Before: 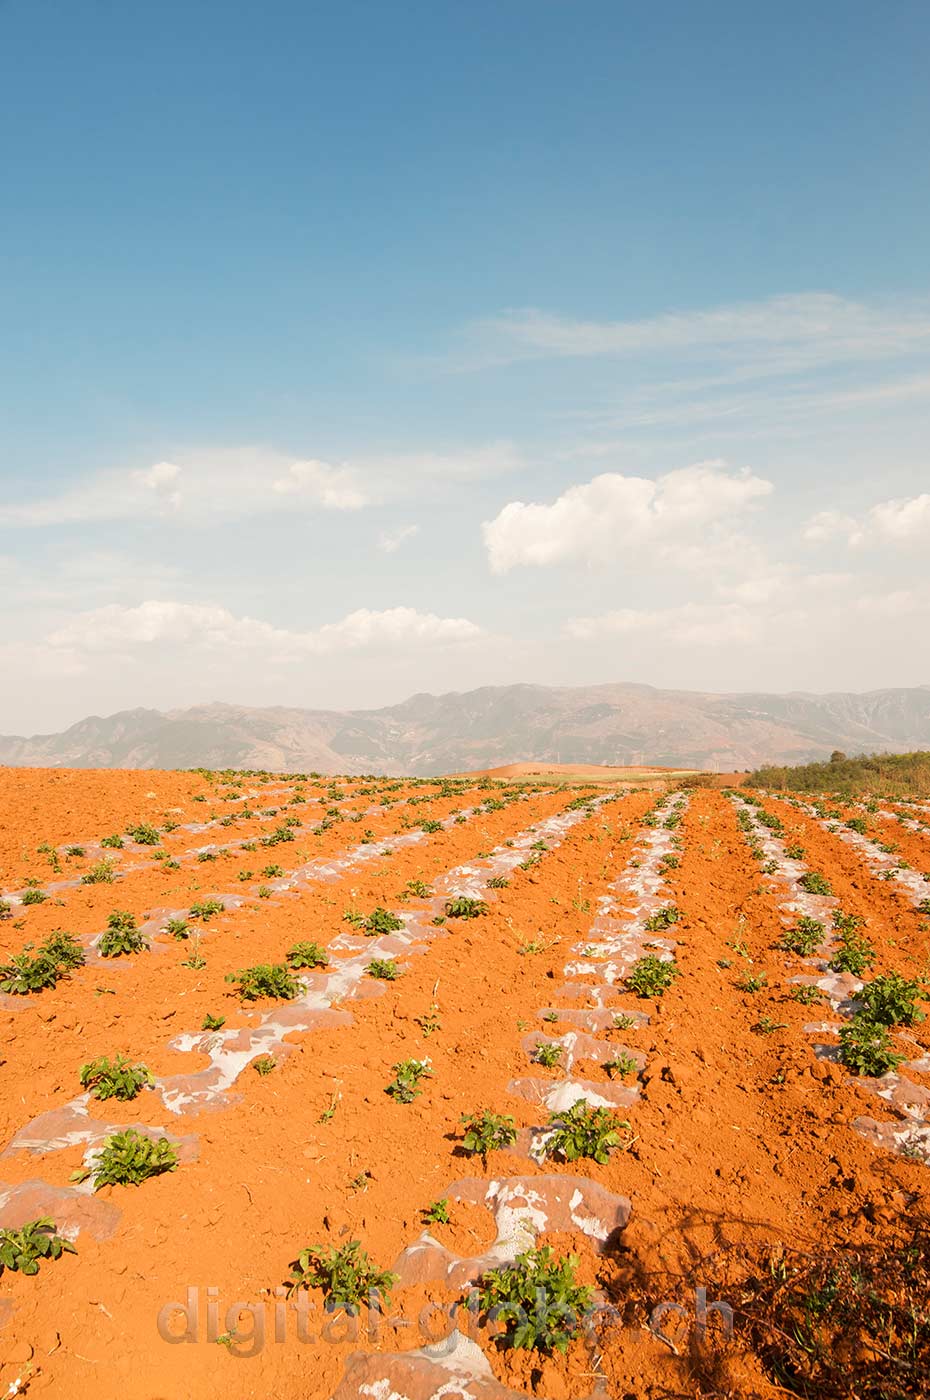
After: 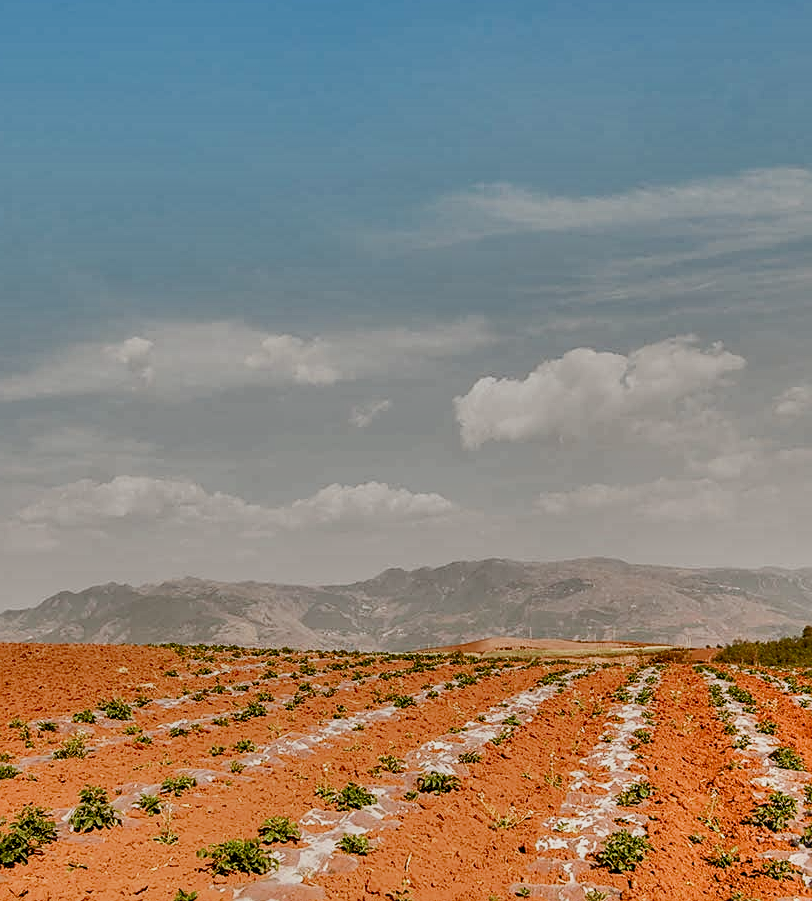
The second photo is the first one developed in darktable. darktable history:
filmic rgb: black relative exposure -5 EV, white relative exposure 3.56 EV, threshold 2.94 EV, hardness 3.16, contrast 1.202, highlights saturation mix -48.69%, enable highlight reconstruction true
local contrast: highlights 40%, shadows 63%, detail 137%, midtone range 0.509
shadows and highlights: shadows 20.85, highlights -82.54, soften with gaussian
contrast brightness saturation: contrast -0.102, brightness 0.047, saturation 0.082
crop: left 3.037%, top 8.969%, right 9.651%, bottom 26.609%
color balance rgb: perceptual saturation grading › global saturation 20%, perceptual saturation grading › highlights -50.262%, perceptual saturation grading › shadows 30.218%, global vibrance 9.413%
sharpen: on, module defaults
